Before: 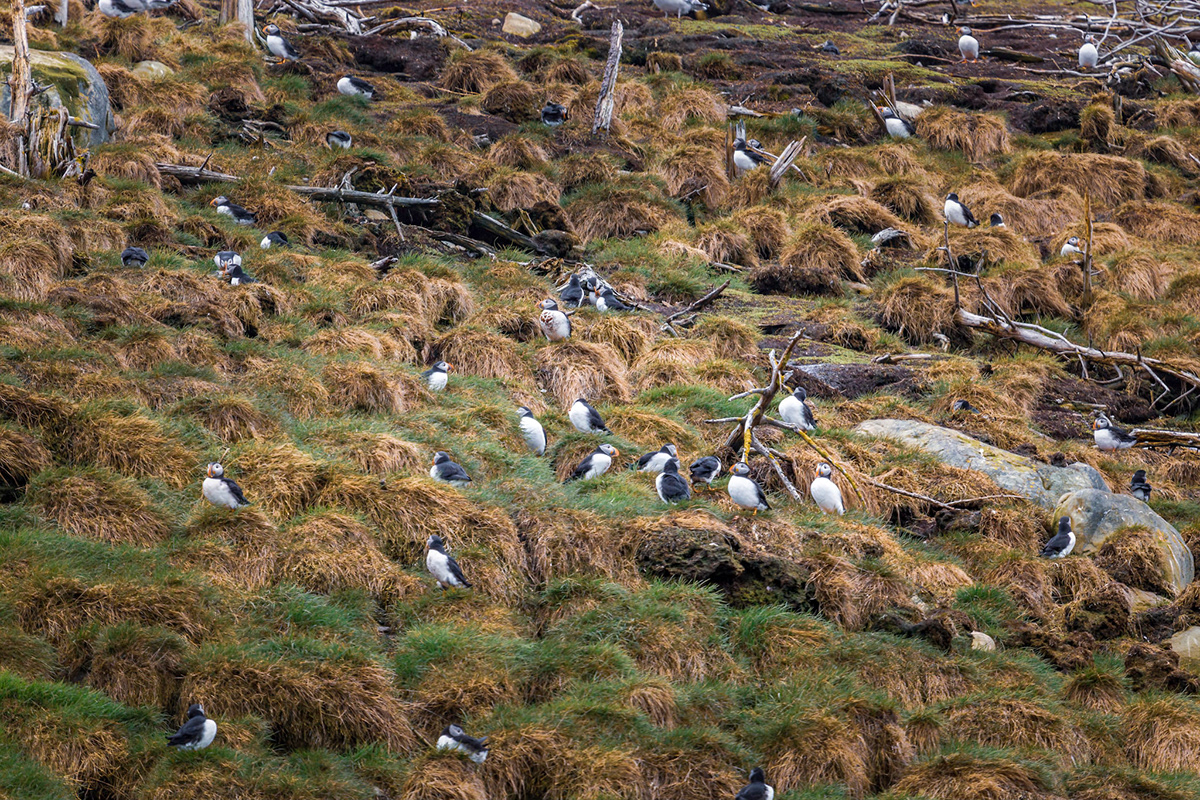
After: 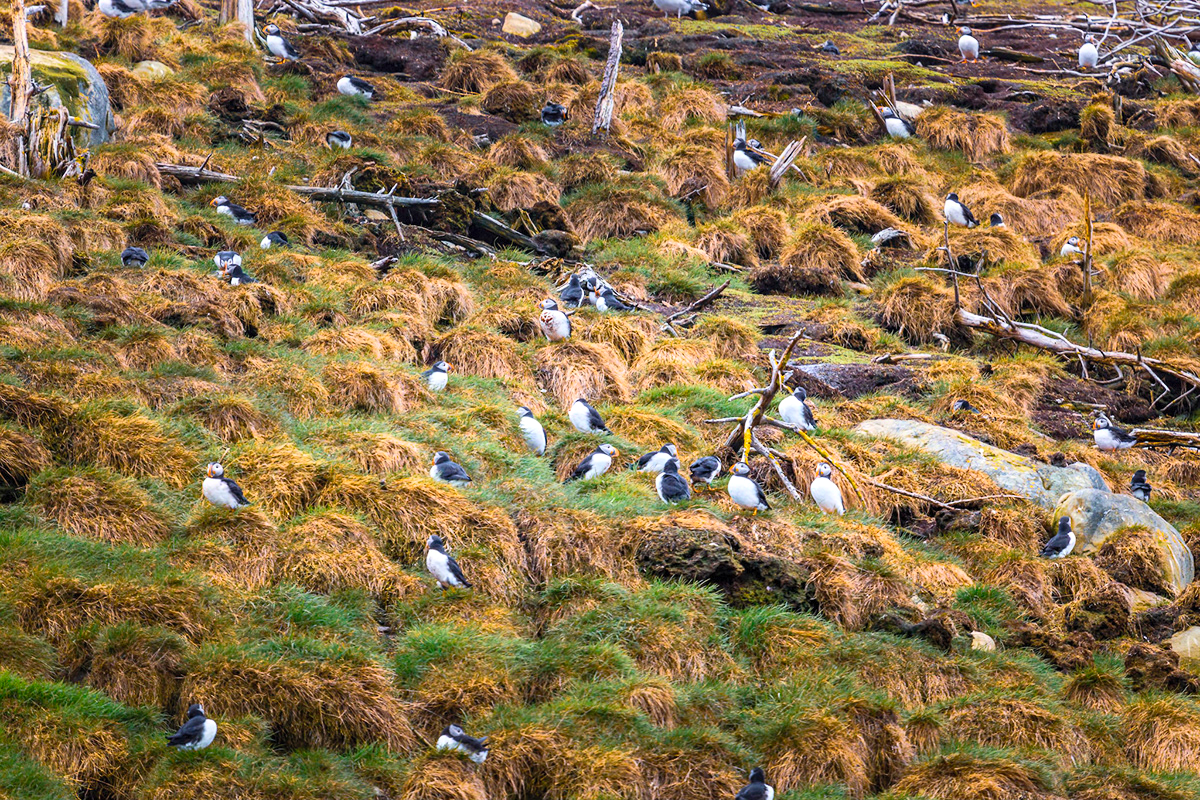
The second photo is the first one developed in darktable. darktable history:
color balance rgb: perceptual saturation grading › global saturation 9.757%, perceptual brilliance grading › global brilliance 3.405%, global vibrance 20%
contrast brightness saturation: contrast 0.197, brightness 0.159, saturation 0.22
